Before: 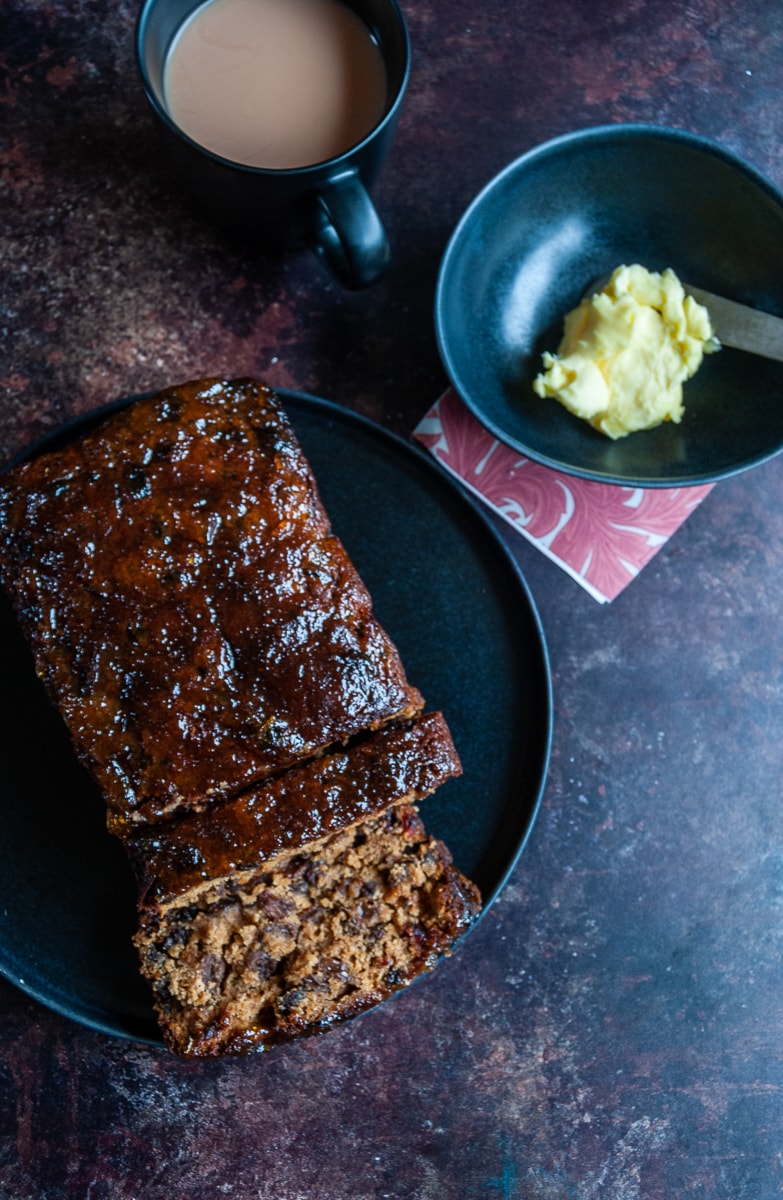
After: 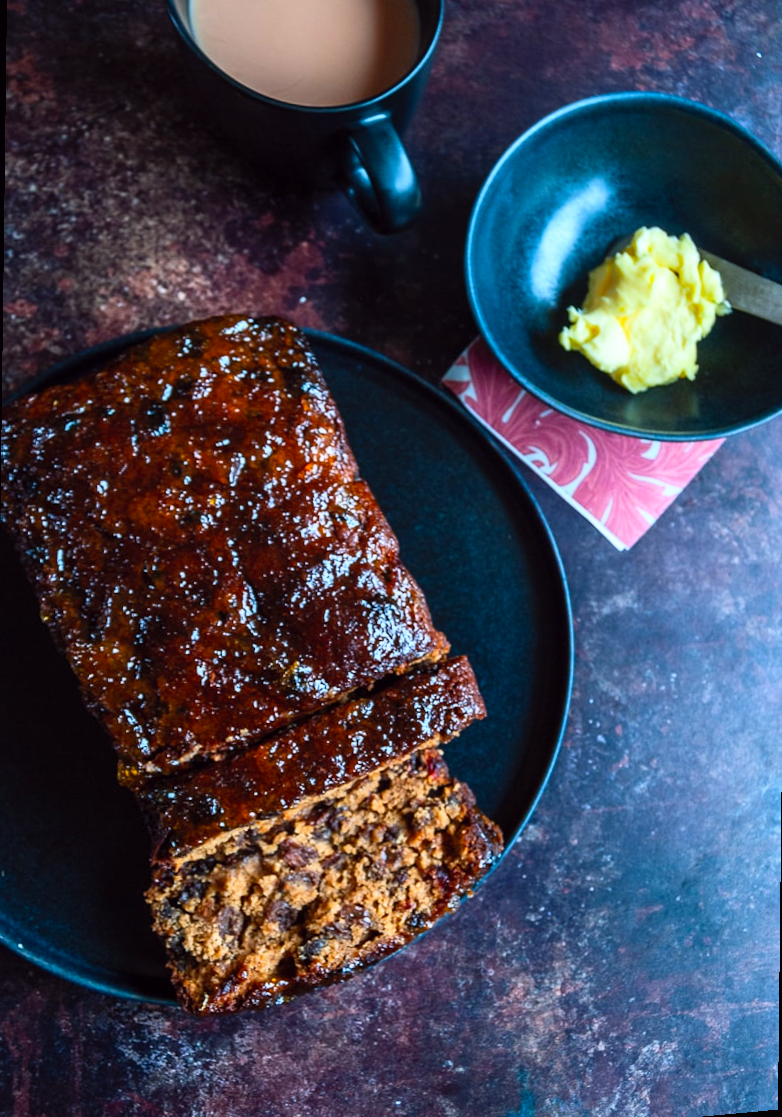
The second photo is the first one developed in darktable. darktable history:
rotate and perspective: rotation 0.679°, lens shift (horizontal) 0.136, crop left 0.009, crop right 0.991, crop top 0.078, crop bottom 0.95
color balance: lift [1, 1, 0.999, 1.001], gamma [1, 1.003, 1.005, 0.995], gain [1, 0.992, 0.988, 1.012], contrast 5%, output saturation 110%
contrast brightness saturation: contrast 0.2, brightness 0.16, saturation 0.22
